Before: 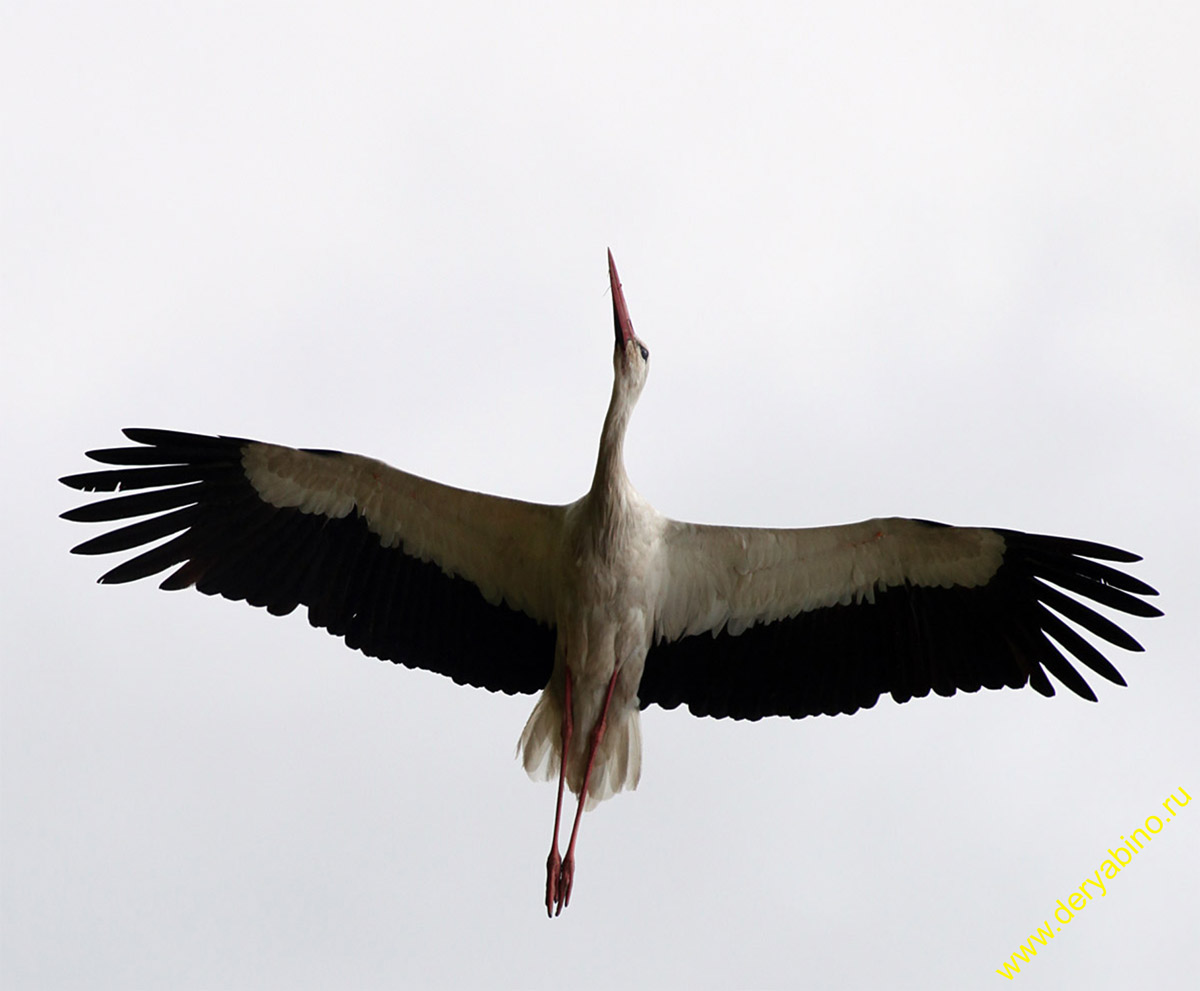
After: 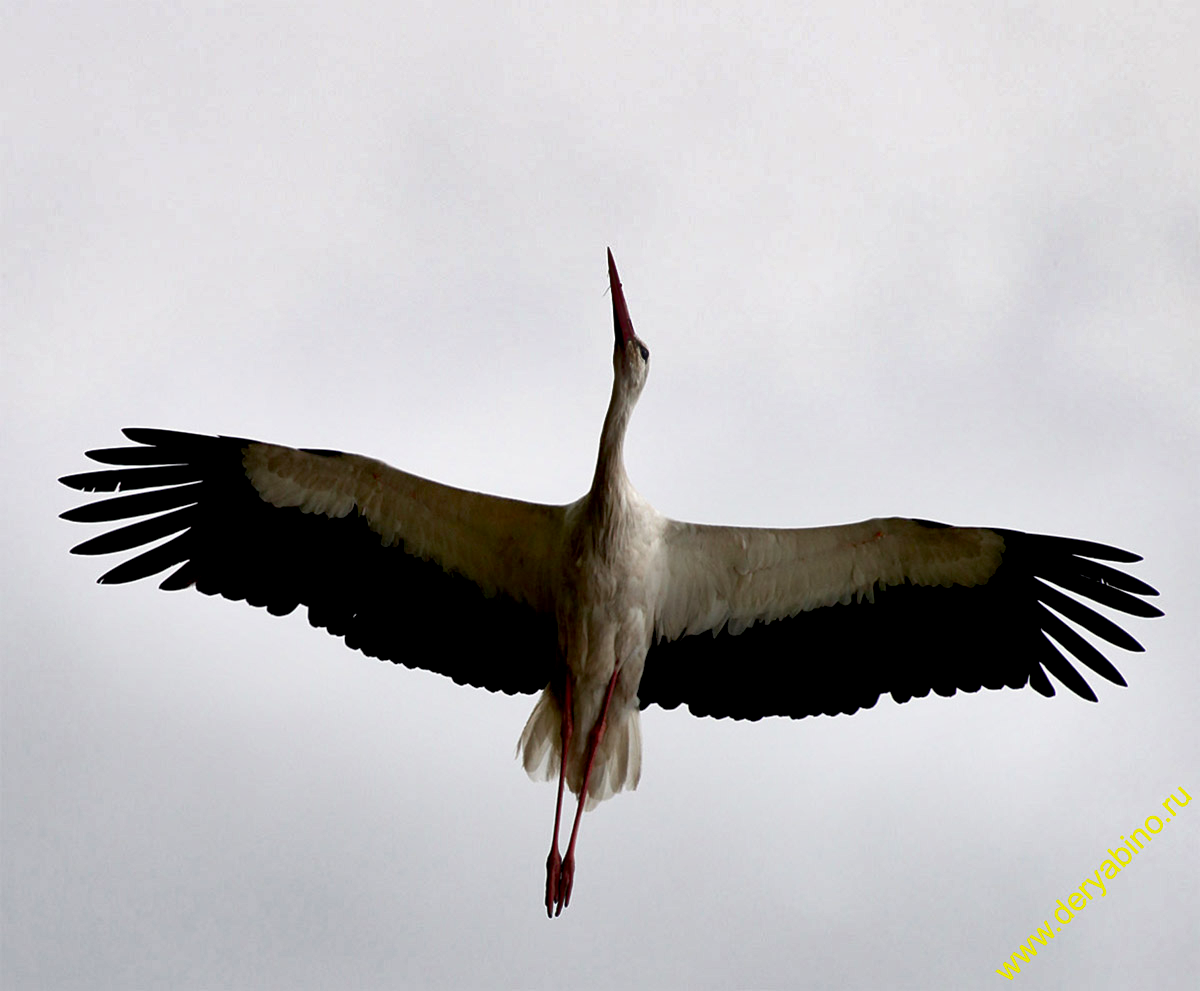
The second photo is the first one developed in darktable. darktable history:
exposure: black level correction 0.012, compensate highlight preservation false
shadows and highlights: radius 118.69, shadows 42.21, highlights -61.56, soften with gaussian
